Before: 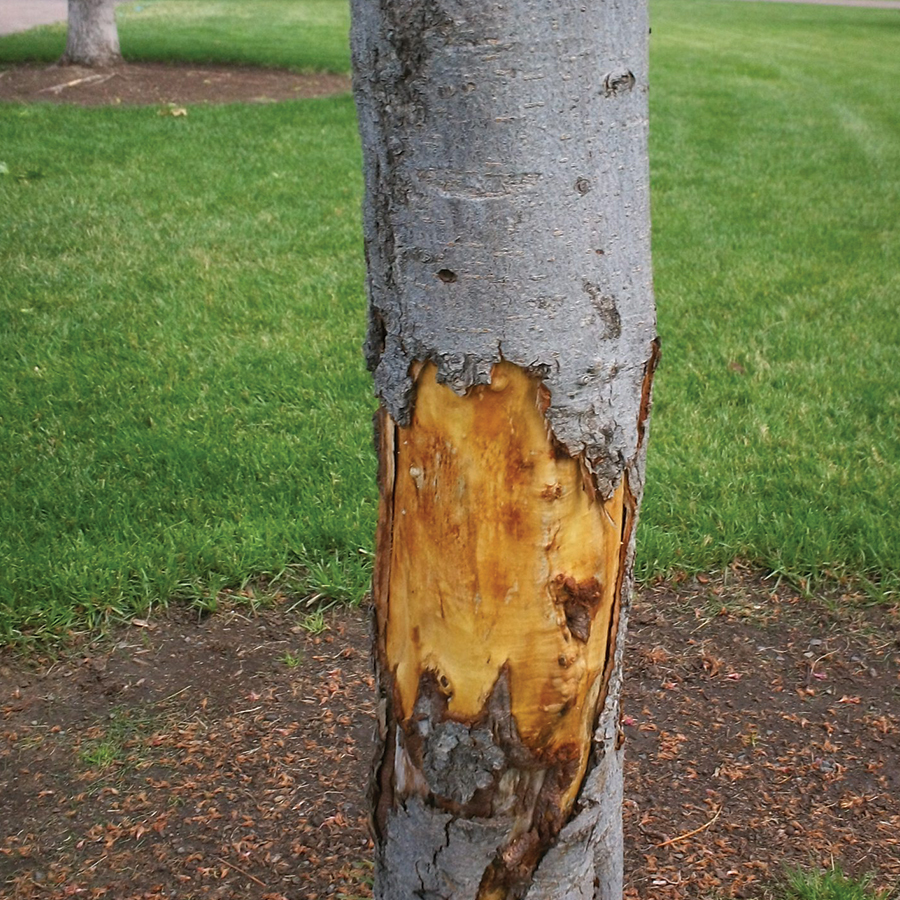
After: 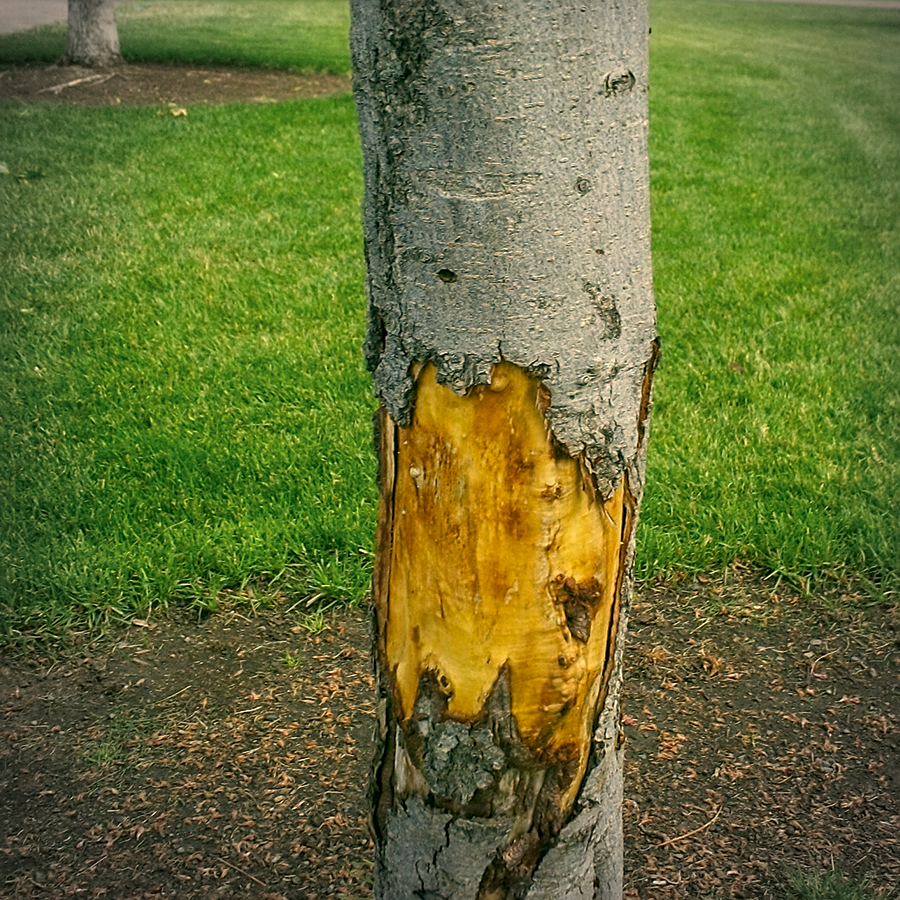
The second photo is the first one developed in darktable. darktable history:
sharpen: amount 0.499
color correction: highlights a* 4.8, highlights b* 23.99, shadows a* -15.83, shadows b* 3.96
vignetting: center (0.036, -0.089), automatic ratio true
local contrast: on, module defaults
